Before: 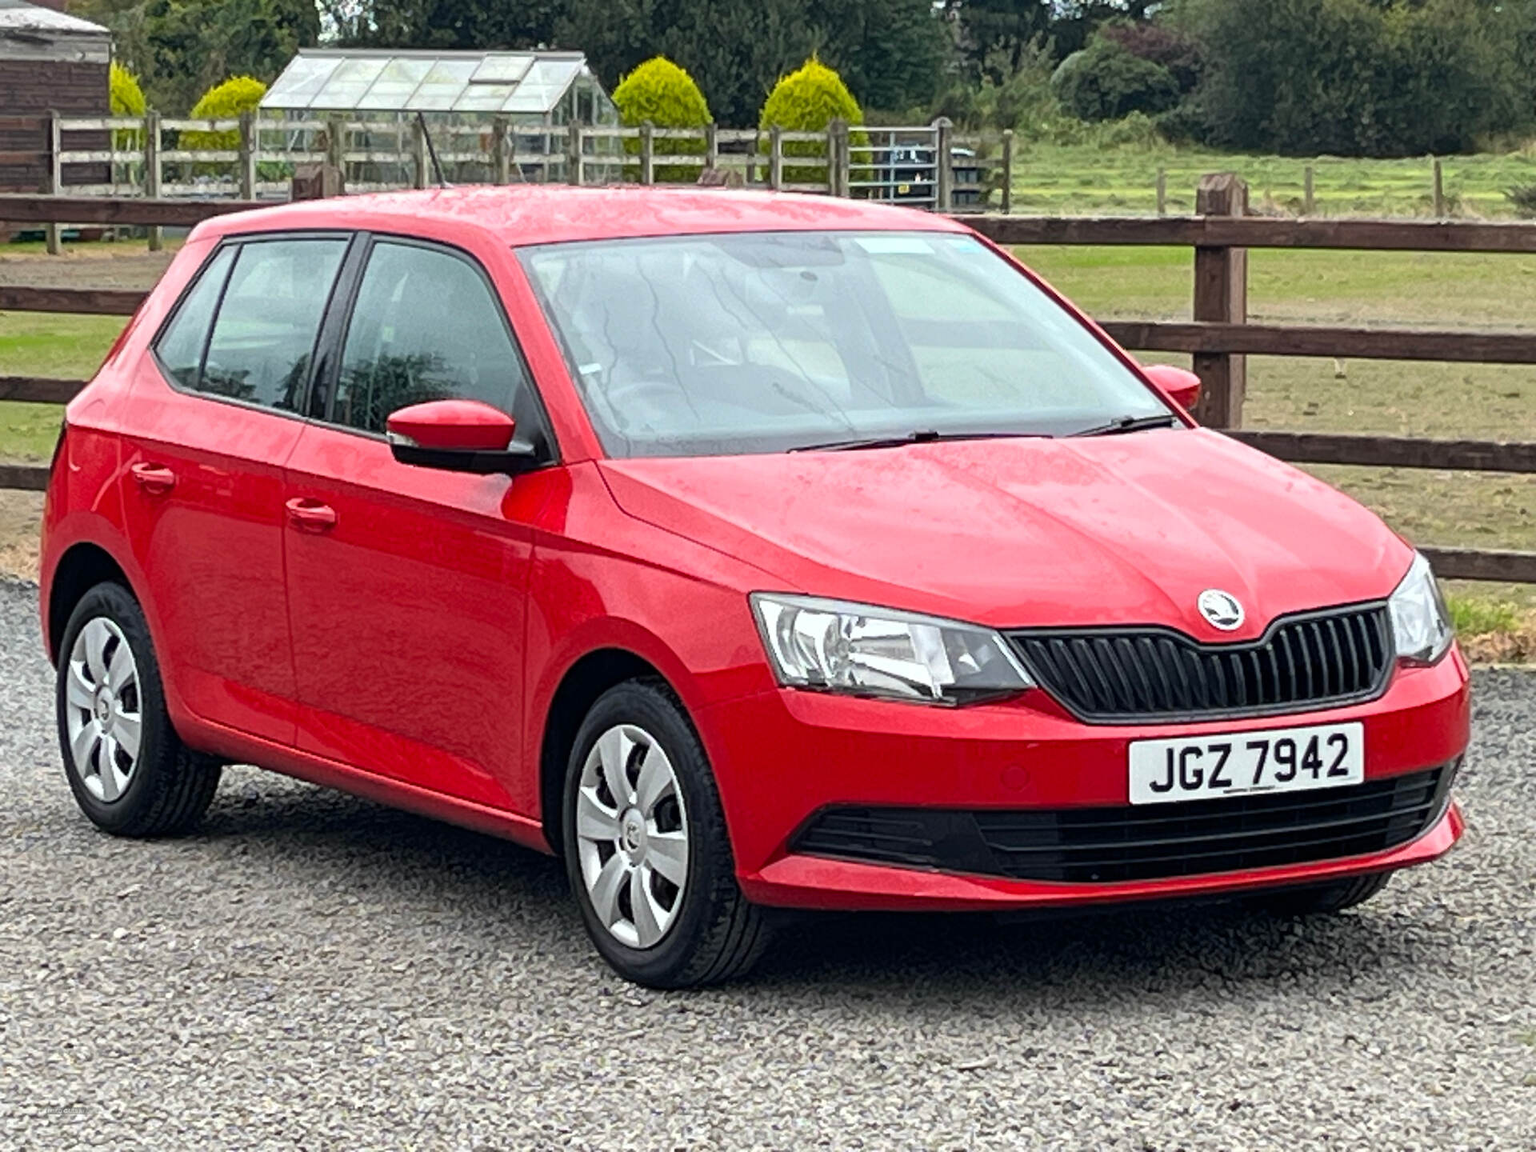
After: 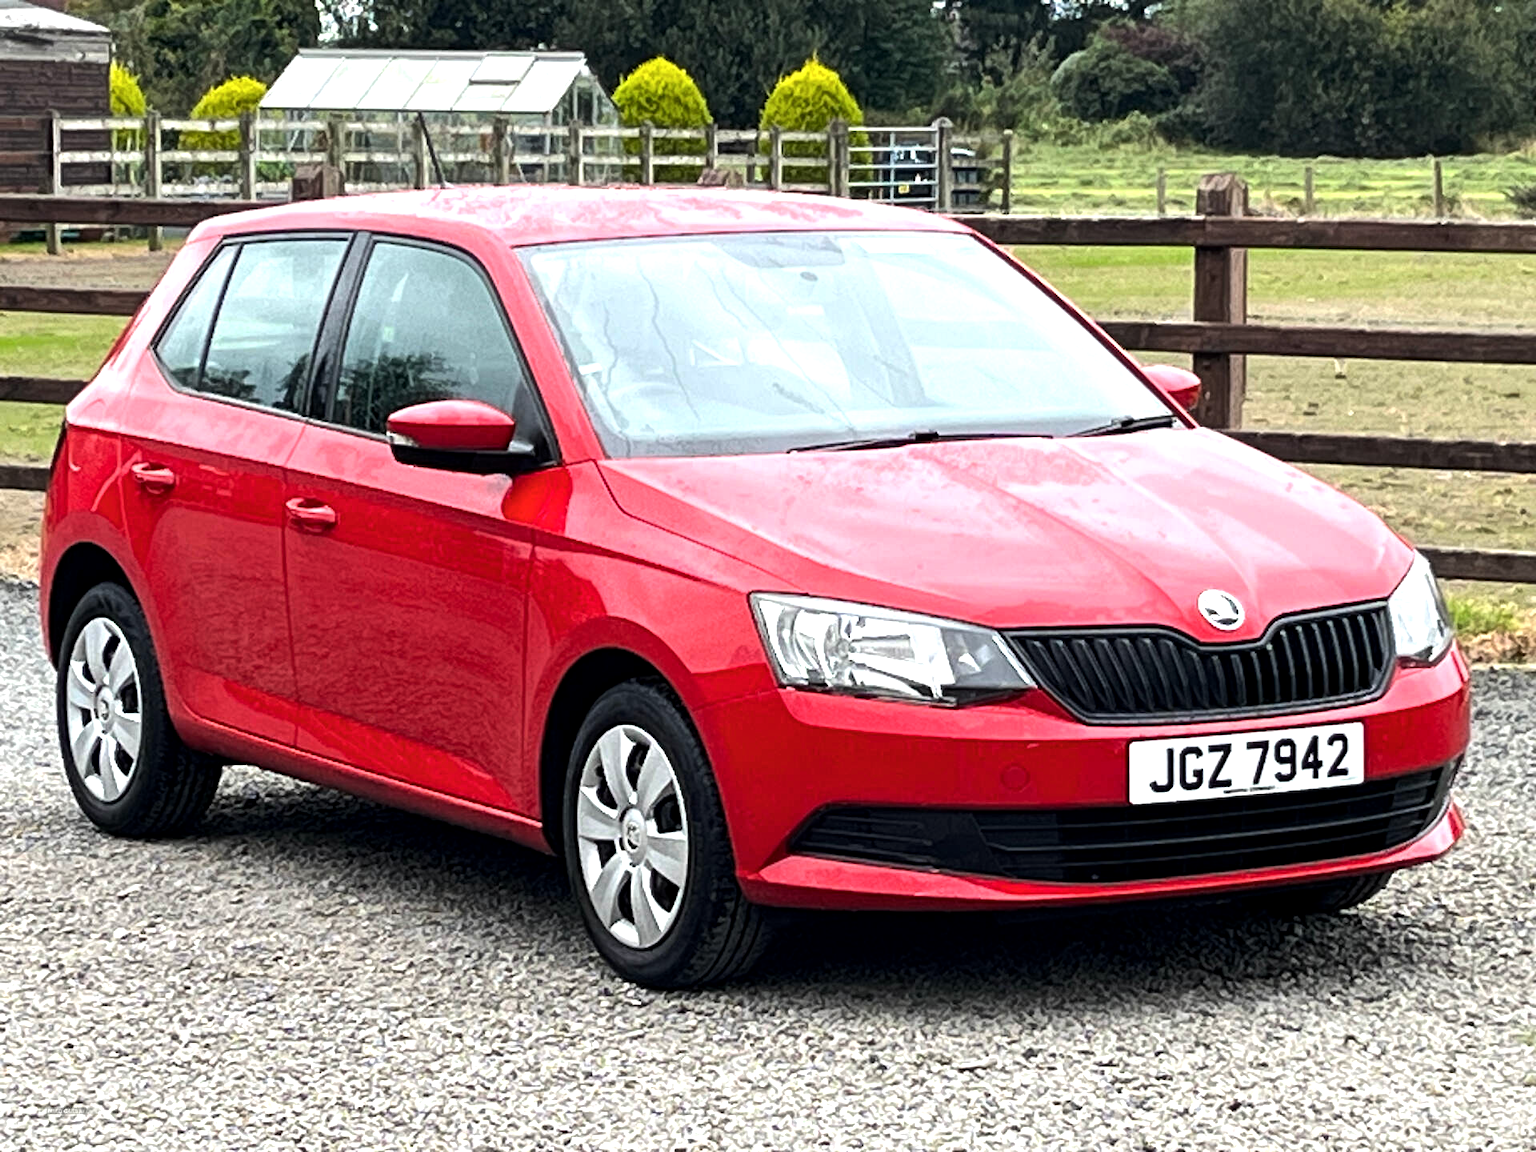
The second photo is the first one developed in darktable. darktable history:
tone equalizer: -8 EV -0.75 EV, -7 EV -0.7 EV, -6 EV -0.6 EV, -5 EV -0.4 EV, -3 EV 0.4 EV, -2 EV 0.6 EV, -1 EV 0.7 EV, +0 EV 0.75 EV, edges refinement/feathering 500, mask exposure compensation -1.57 EV, preserve details no
local contrast: highlights 100%, shadows 100%, detail 120%, midtone range 0.2
color balance rgb: on, module defaults
